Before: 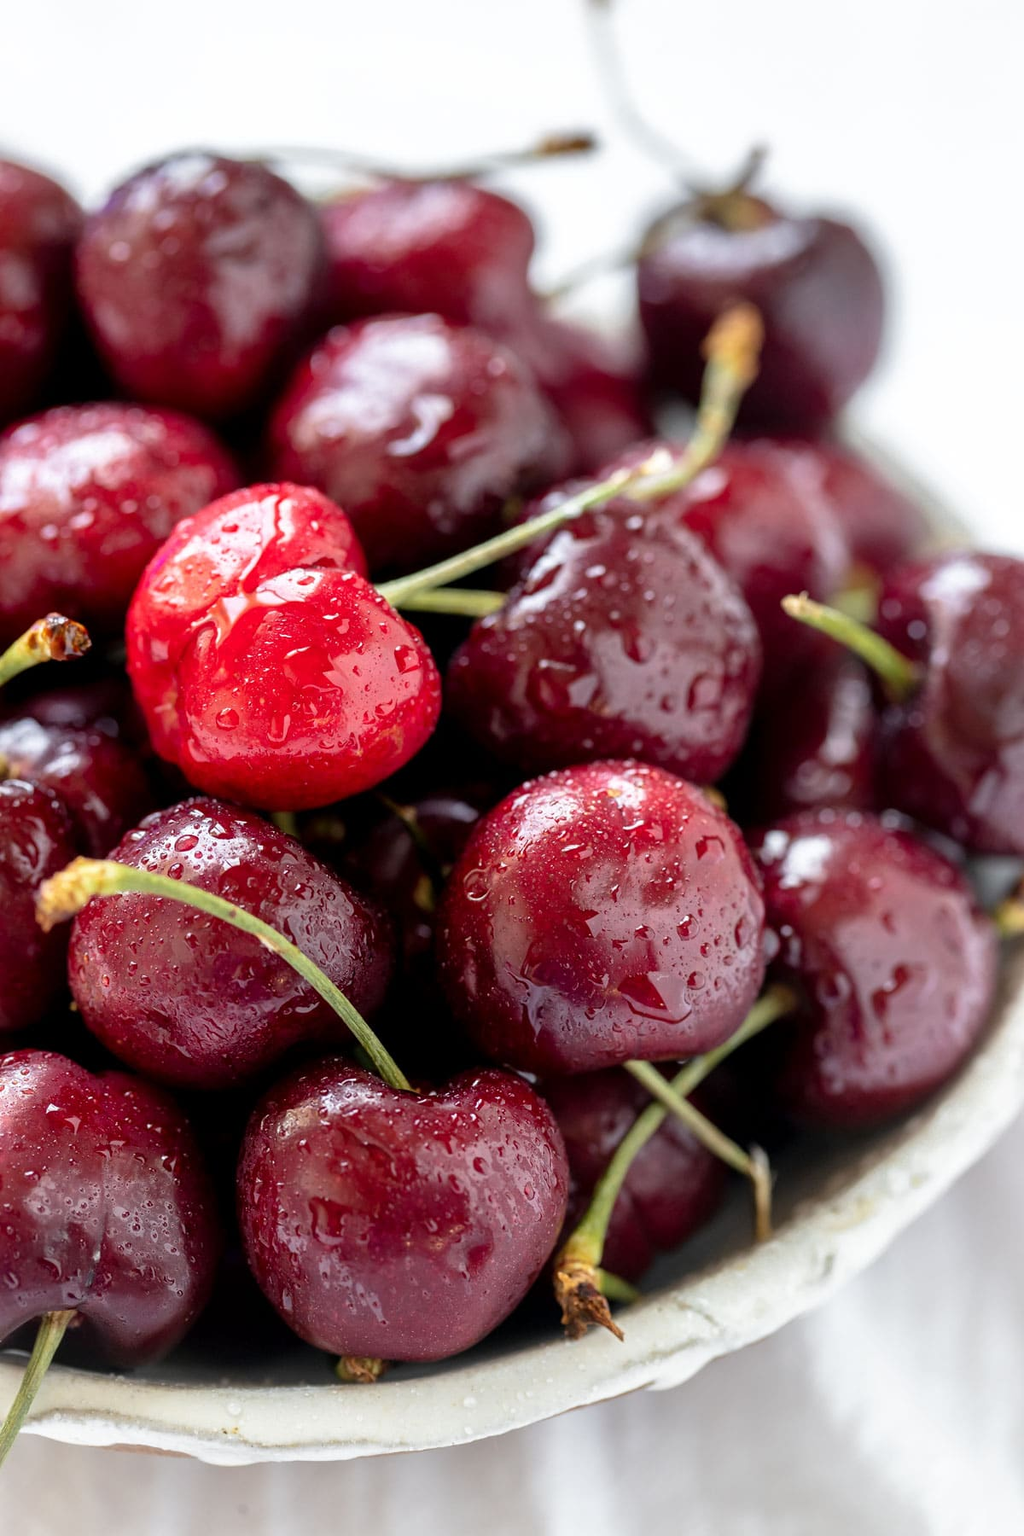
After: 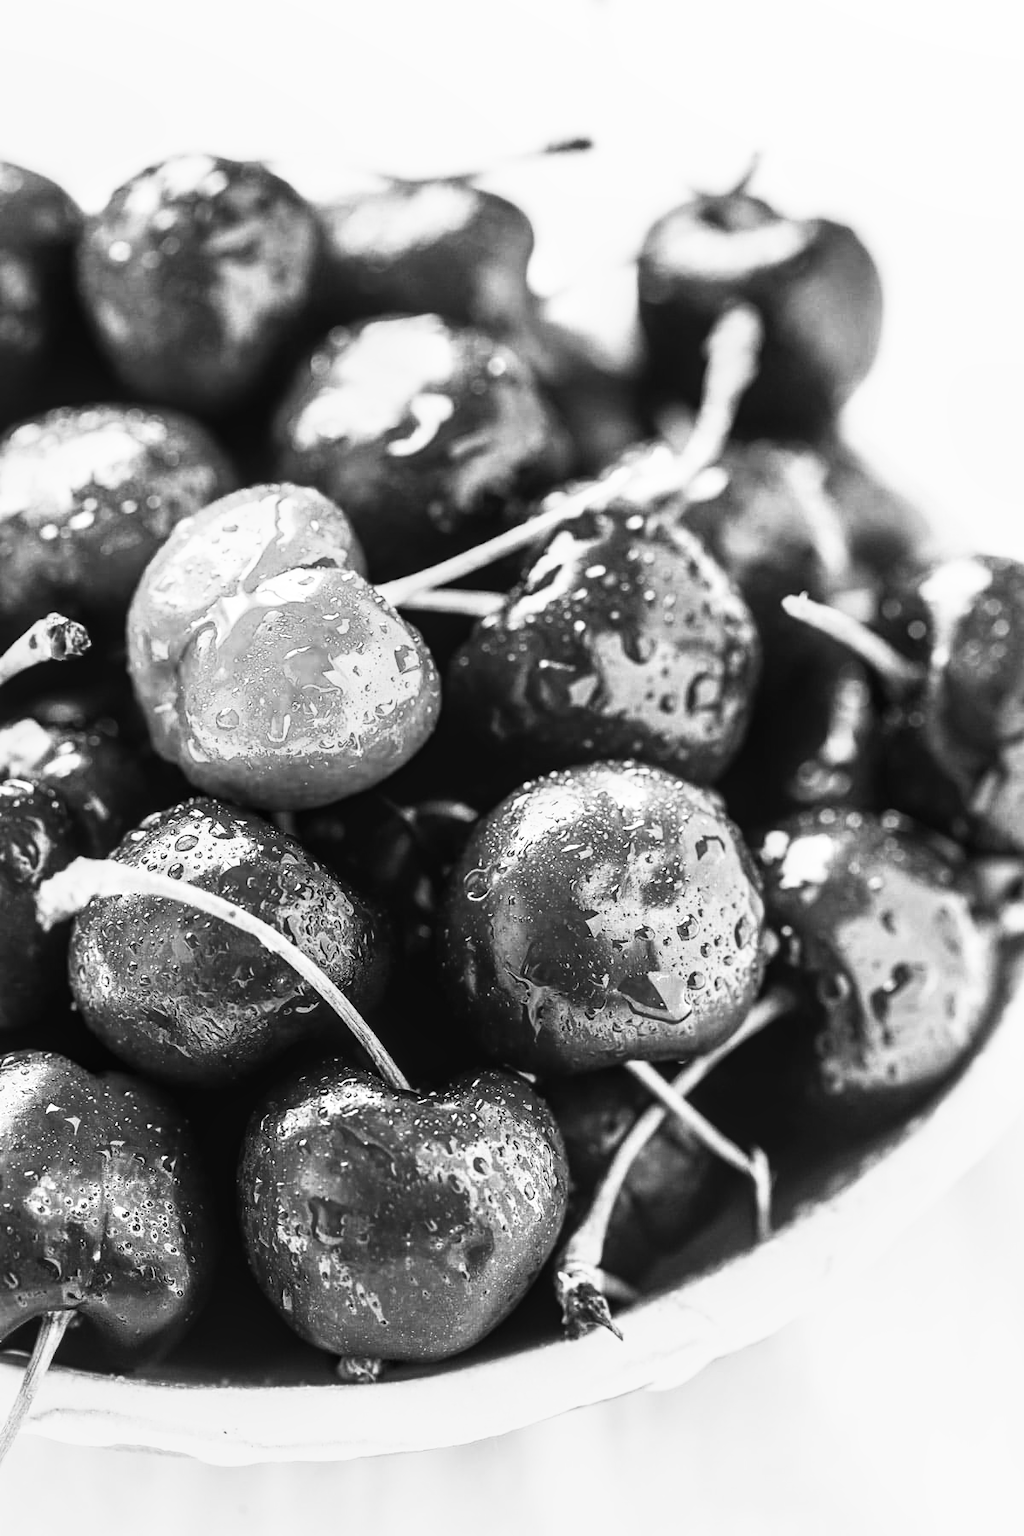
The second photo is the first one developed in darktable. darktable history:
filmic rgb: black relative exposure -9.08 EV, white relative exposure 2.3 EV, hardness 7.49
contrast brightness saturation: contrast 0.53, brightness 0.47, saturation -1
local contrast: on, module defaults
